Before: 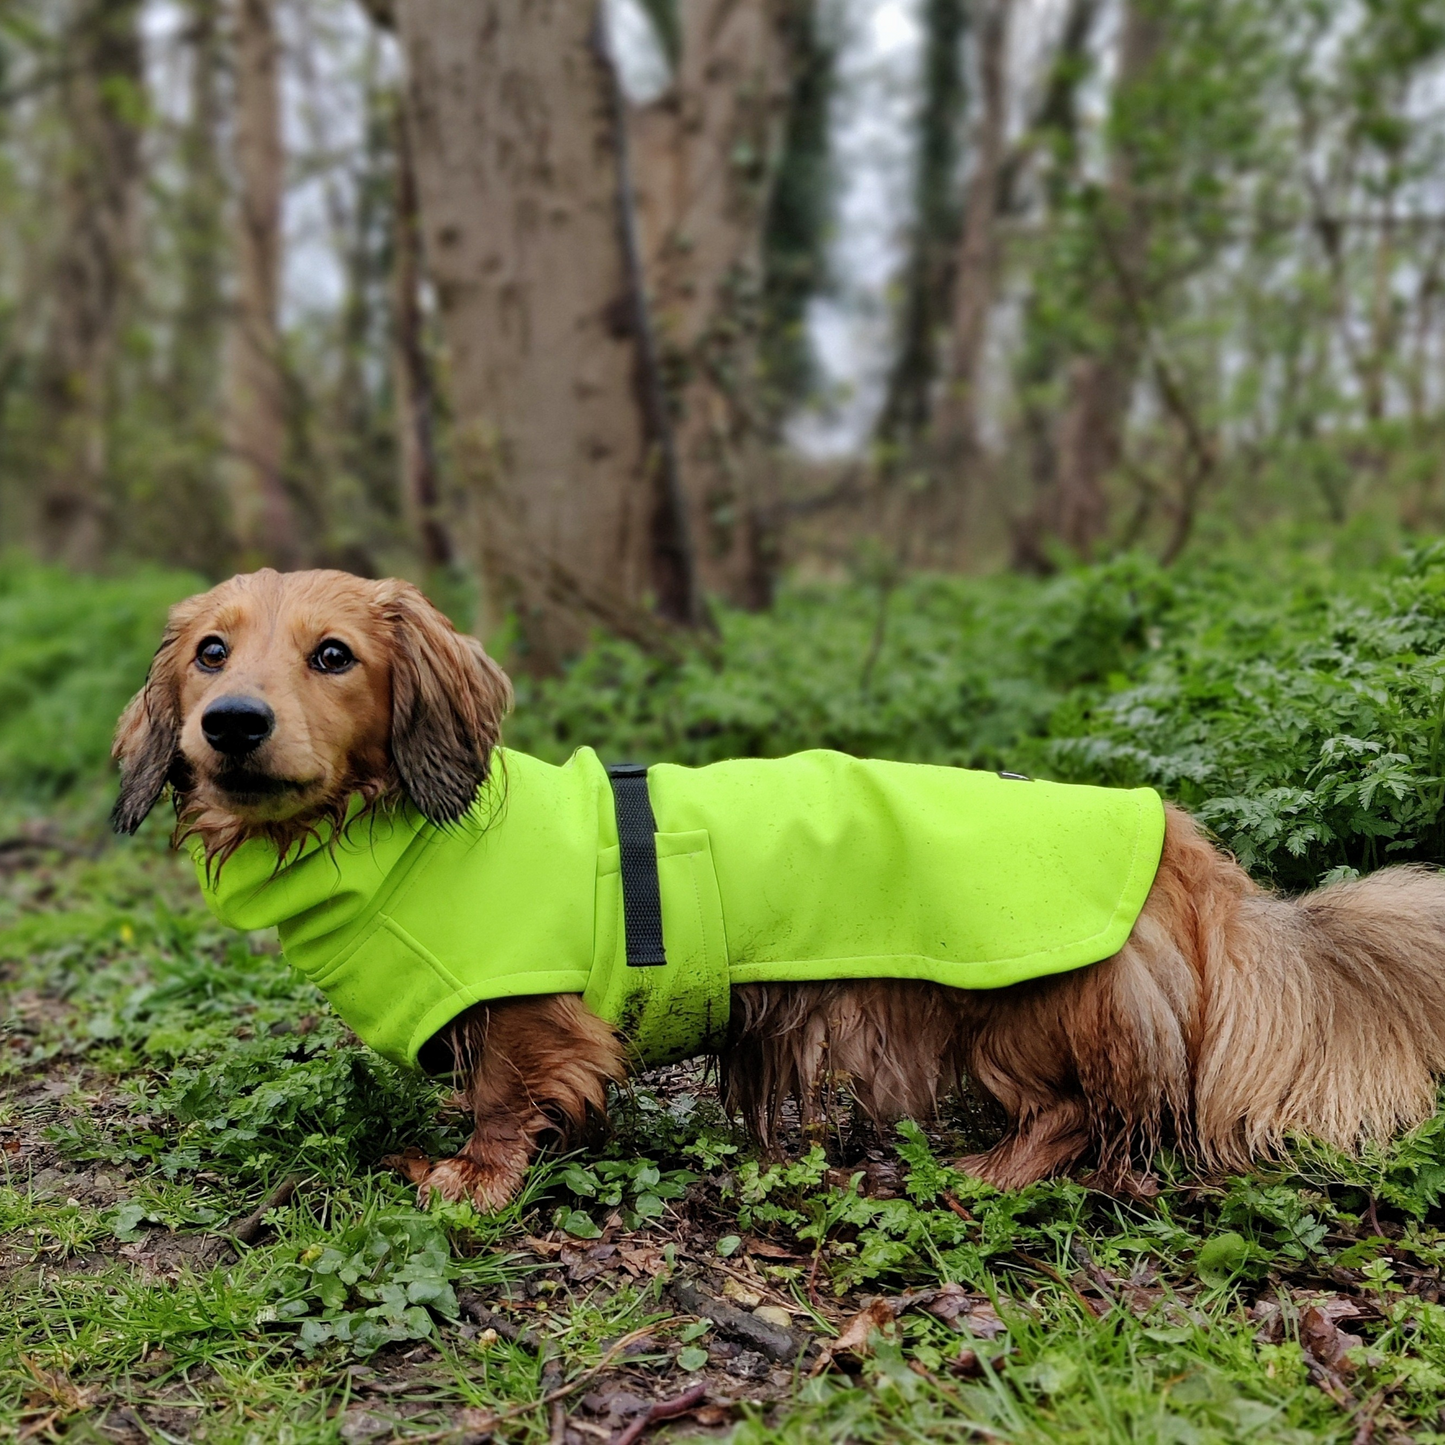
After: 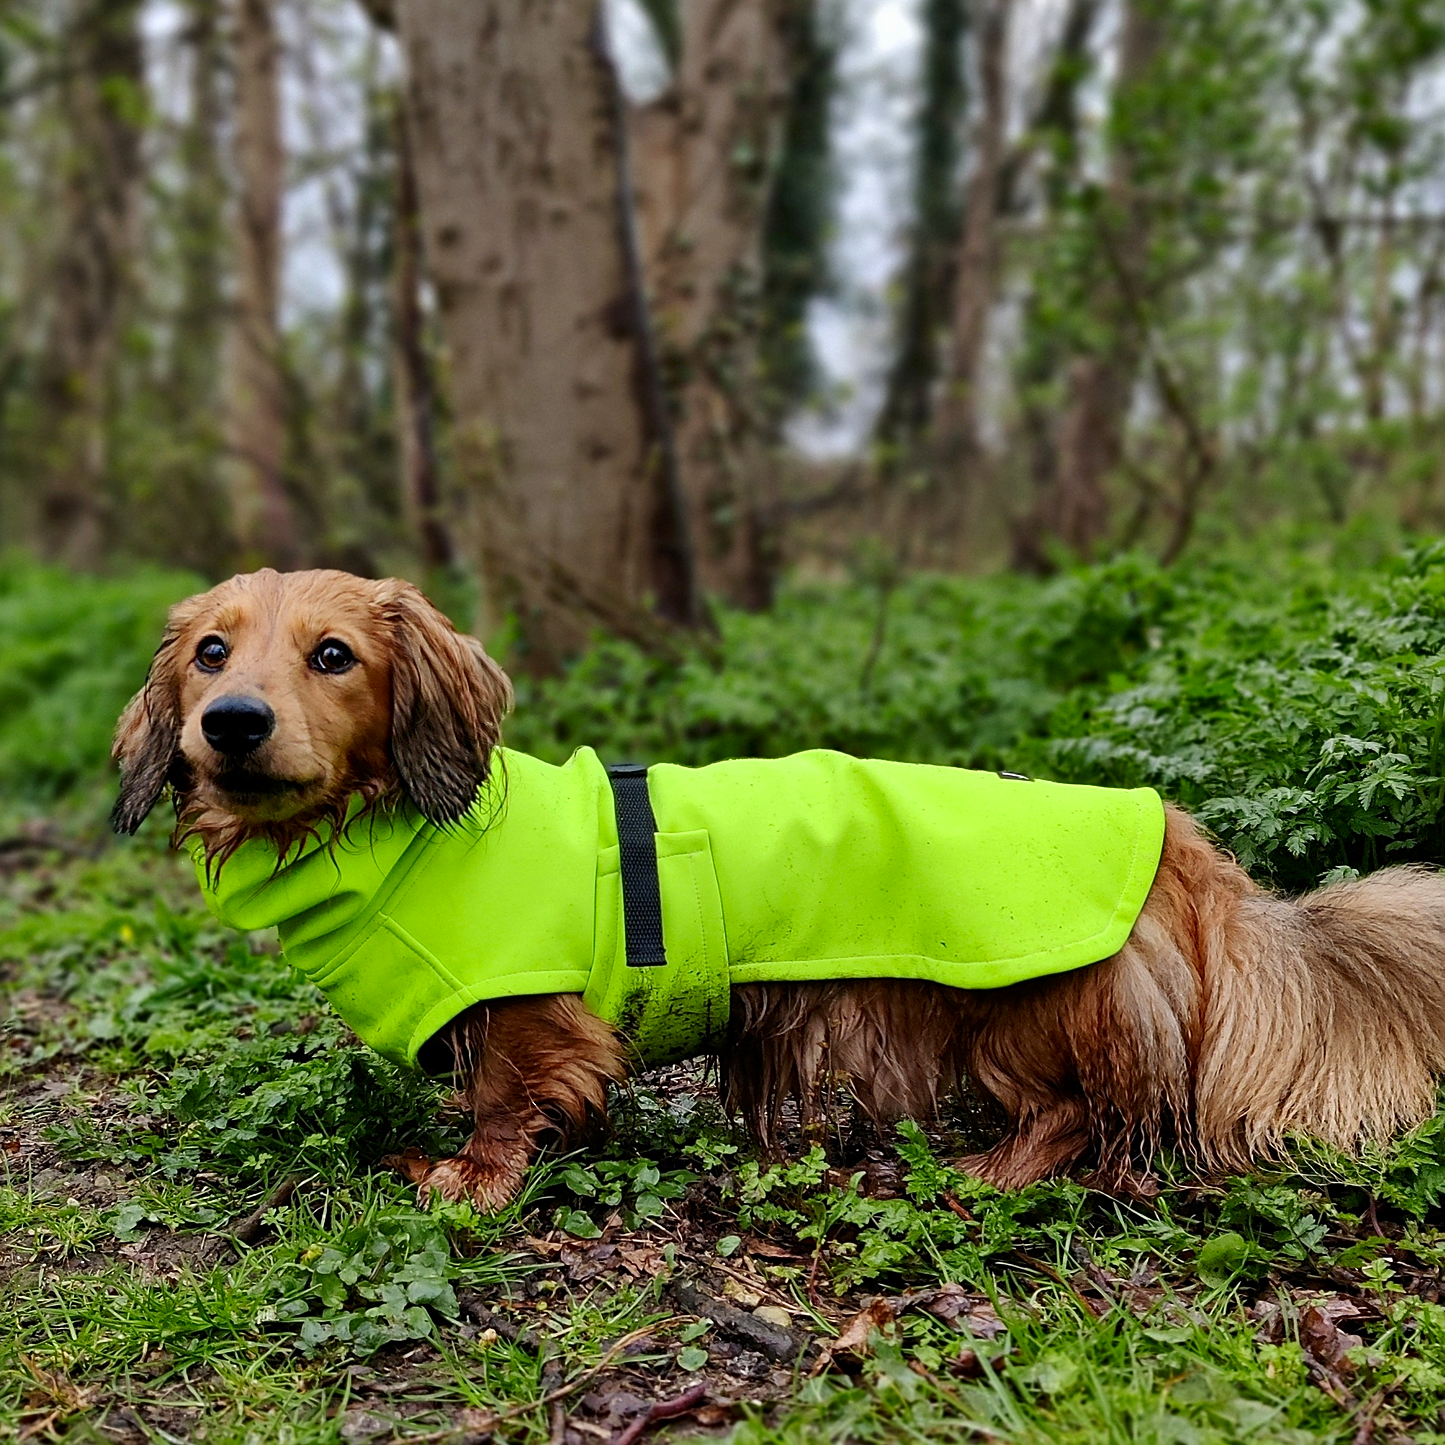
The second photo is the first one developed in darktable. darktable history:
contrast brightness saturation: contrast 0.133, brightness -0.047, saturation 0.151
sharpen: on, module defaults
